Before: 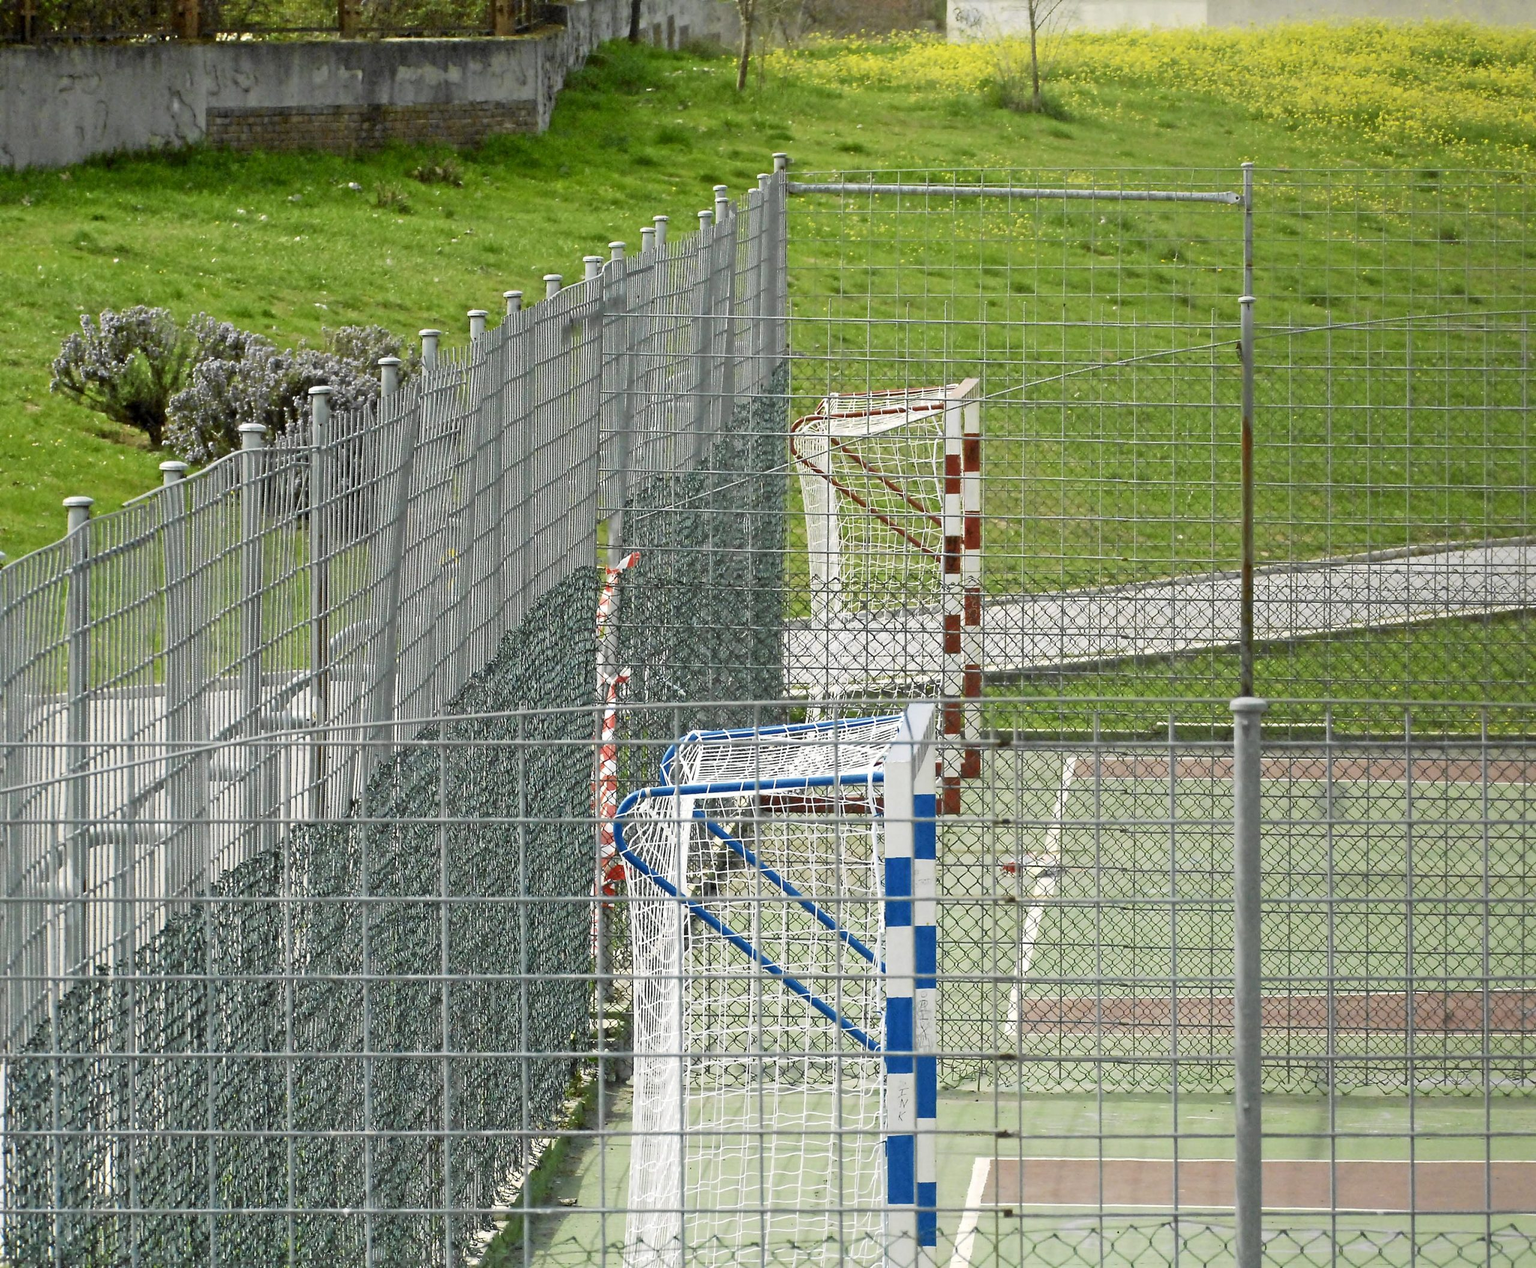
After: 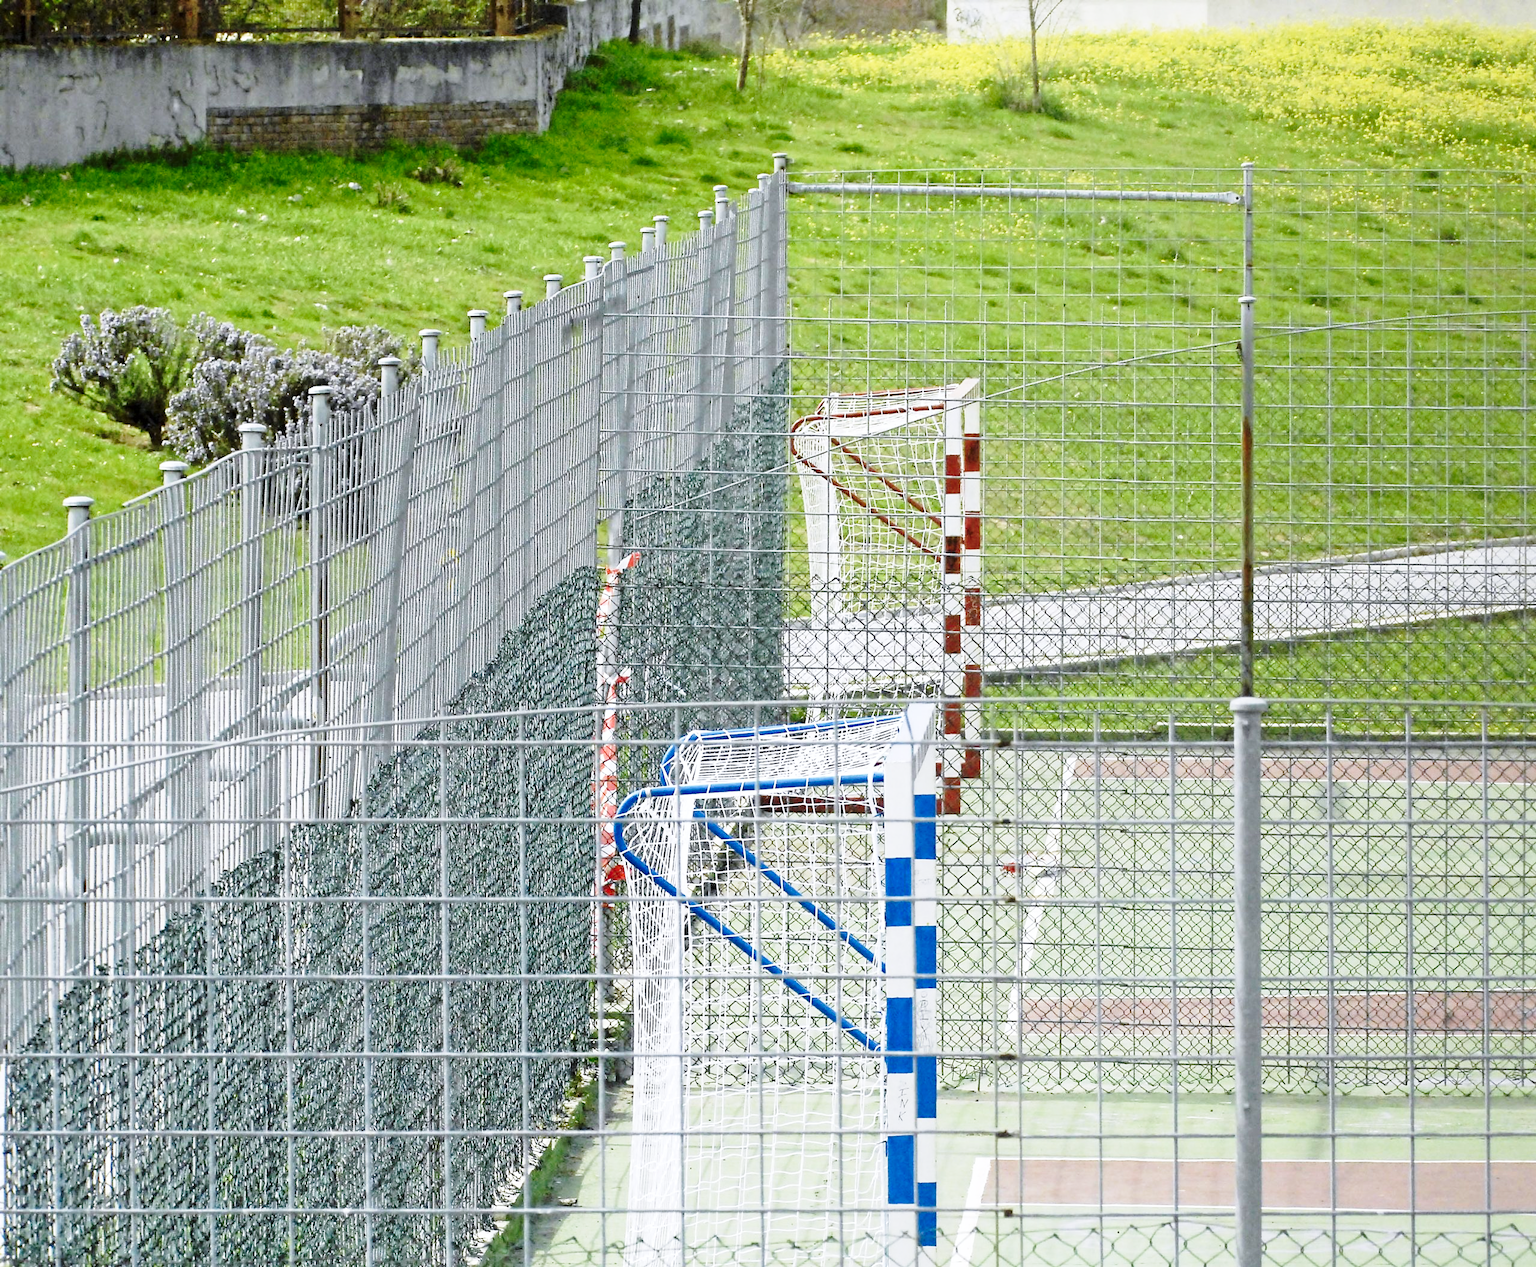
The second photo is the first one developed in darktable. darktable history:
color calibration: illuminant as shot in camera, x 0.358, y 0.373, temperature 4628.91 K
base curve: curves: ch0 [(0, 0) (0.028, 0.03) (0.121, 0.232) (0.46, 0.748) (0.859, 0.968) (1, 1)], preserve colors none
